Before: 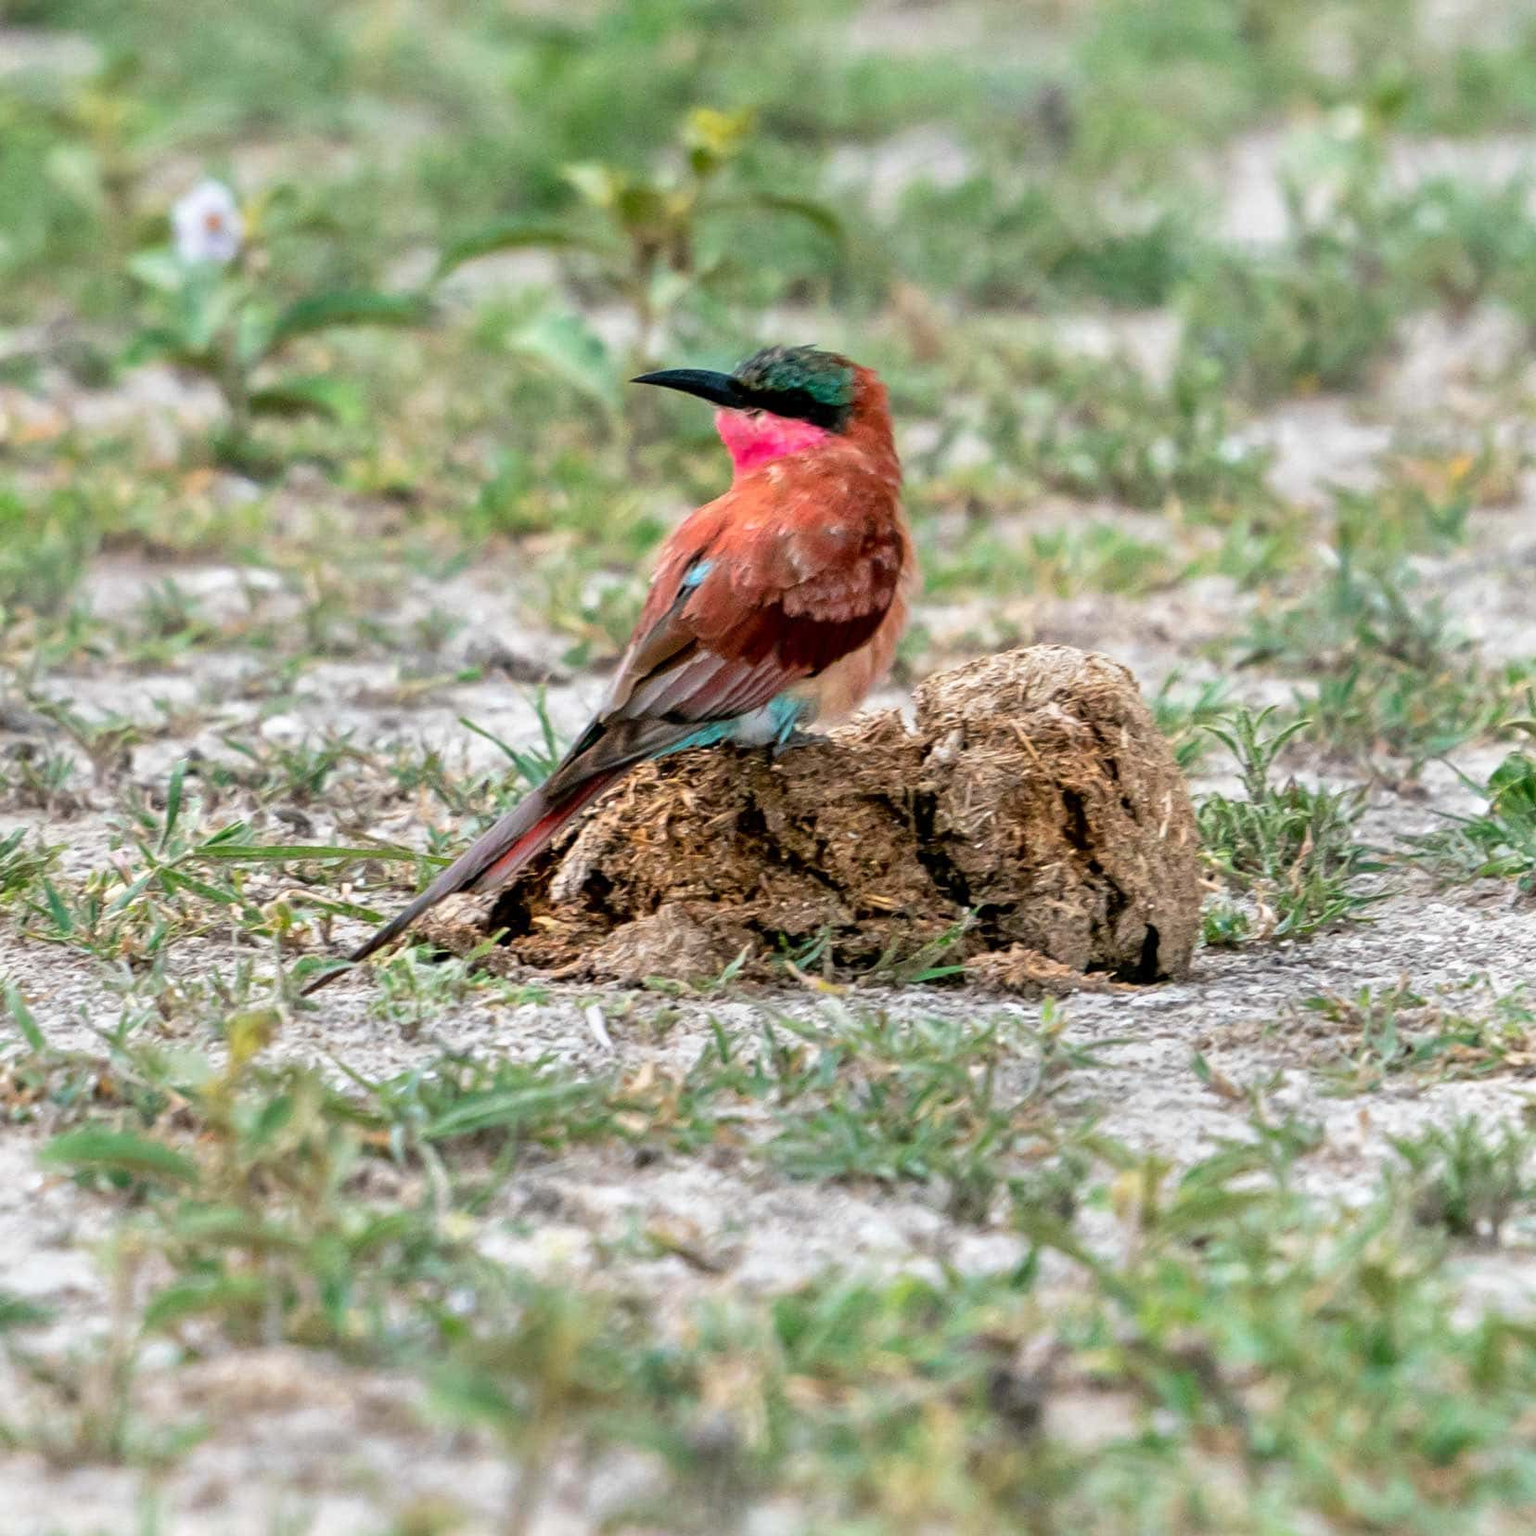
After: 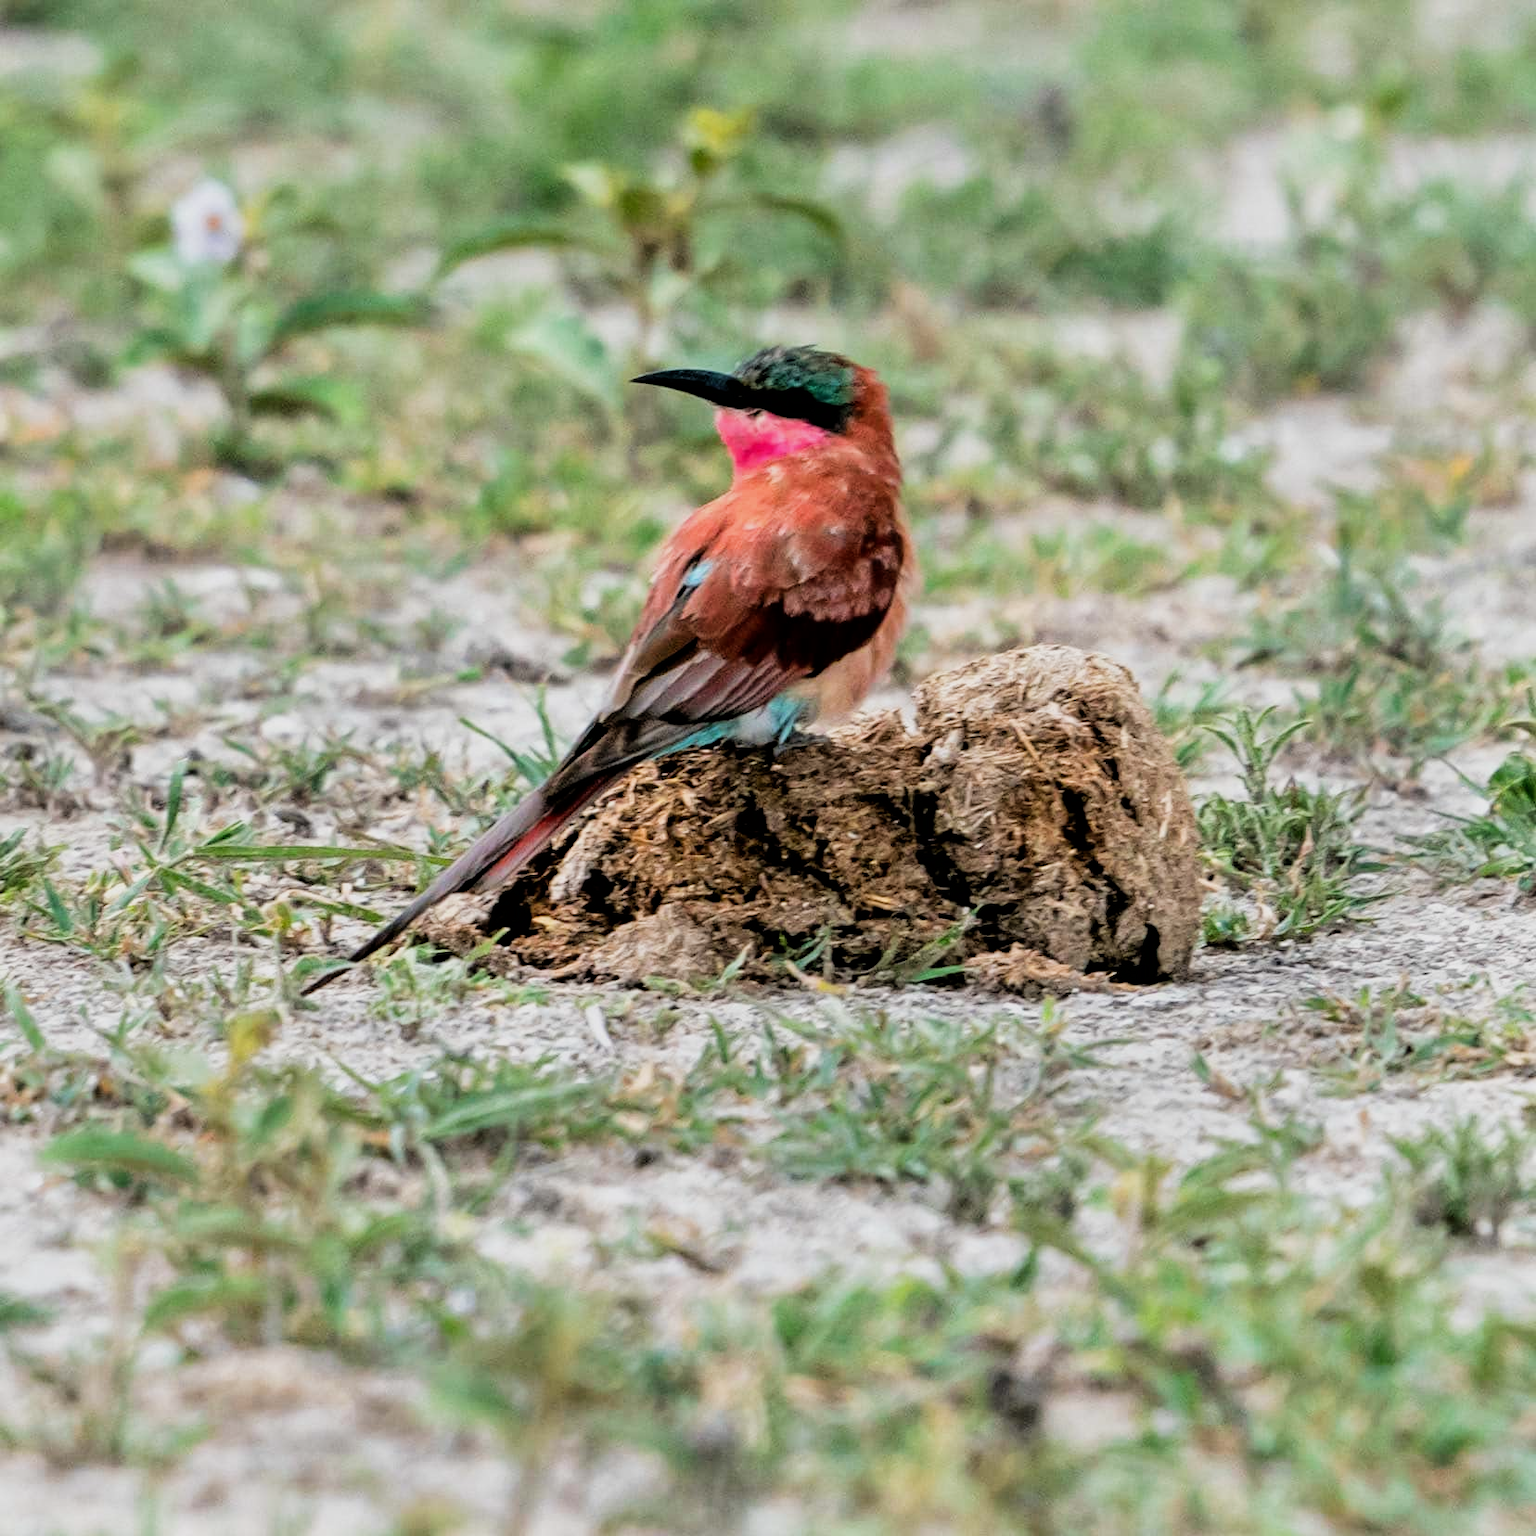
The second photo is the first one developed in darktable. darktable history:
filmic rgb: black relative exposure -5.13 EV, white relative exposure 3.53 EV, hardness 3.16, contrast 1.195, highlights saturation mix -48.73%
